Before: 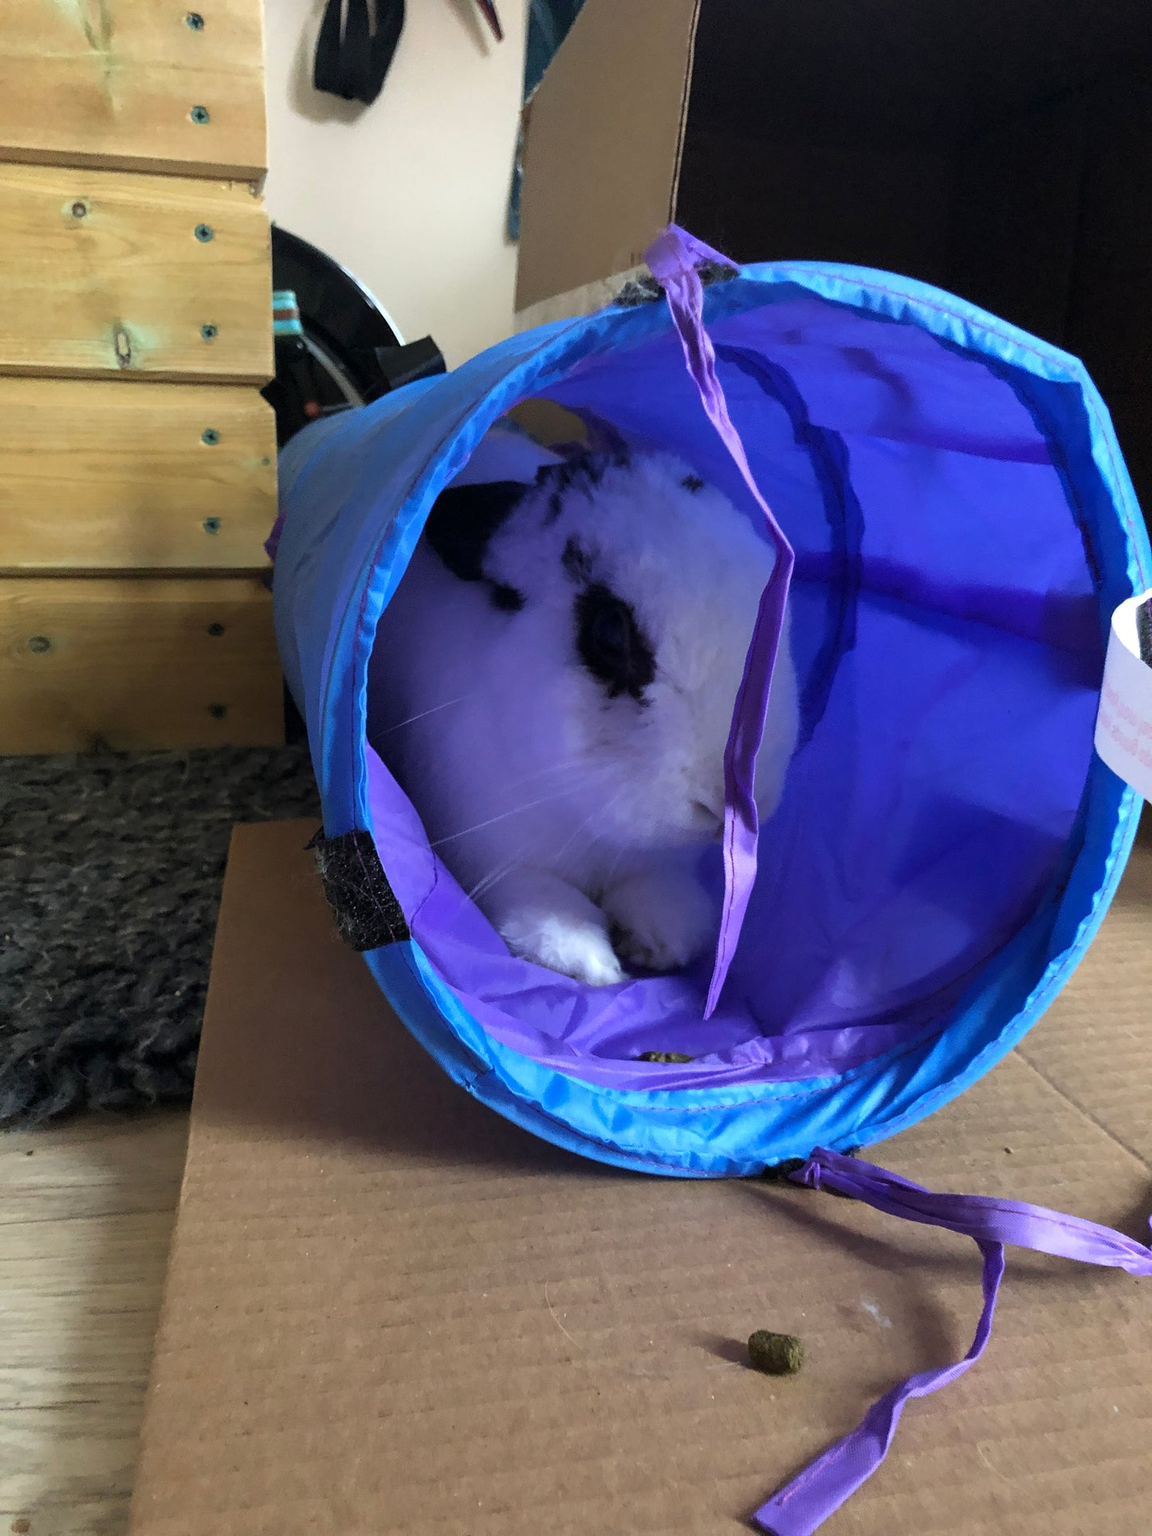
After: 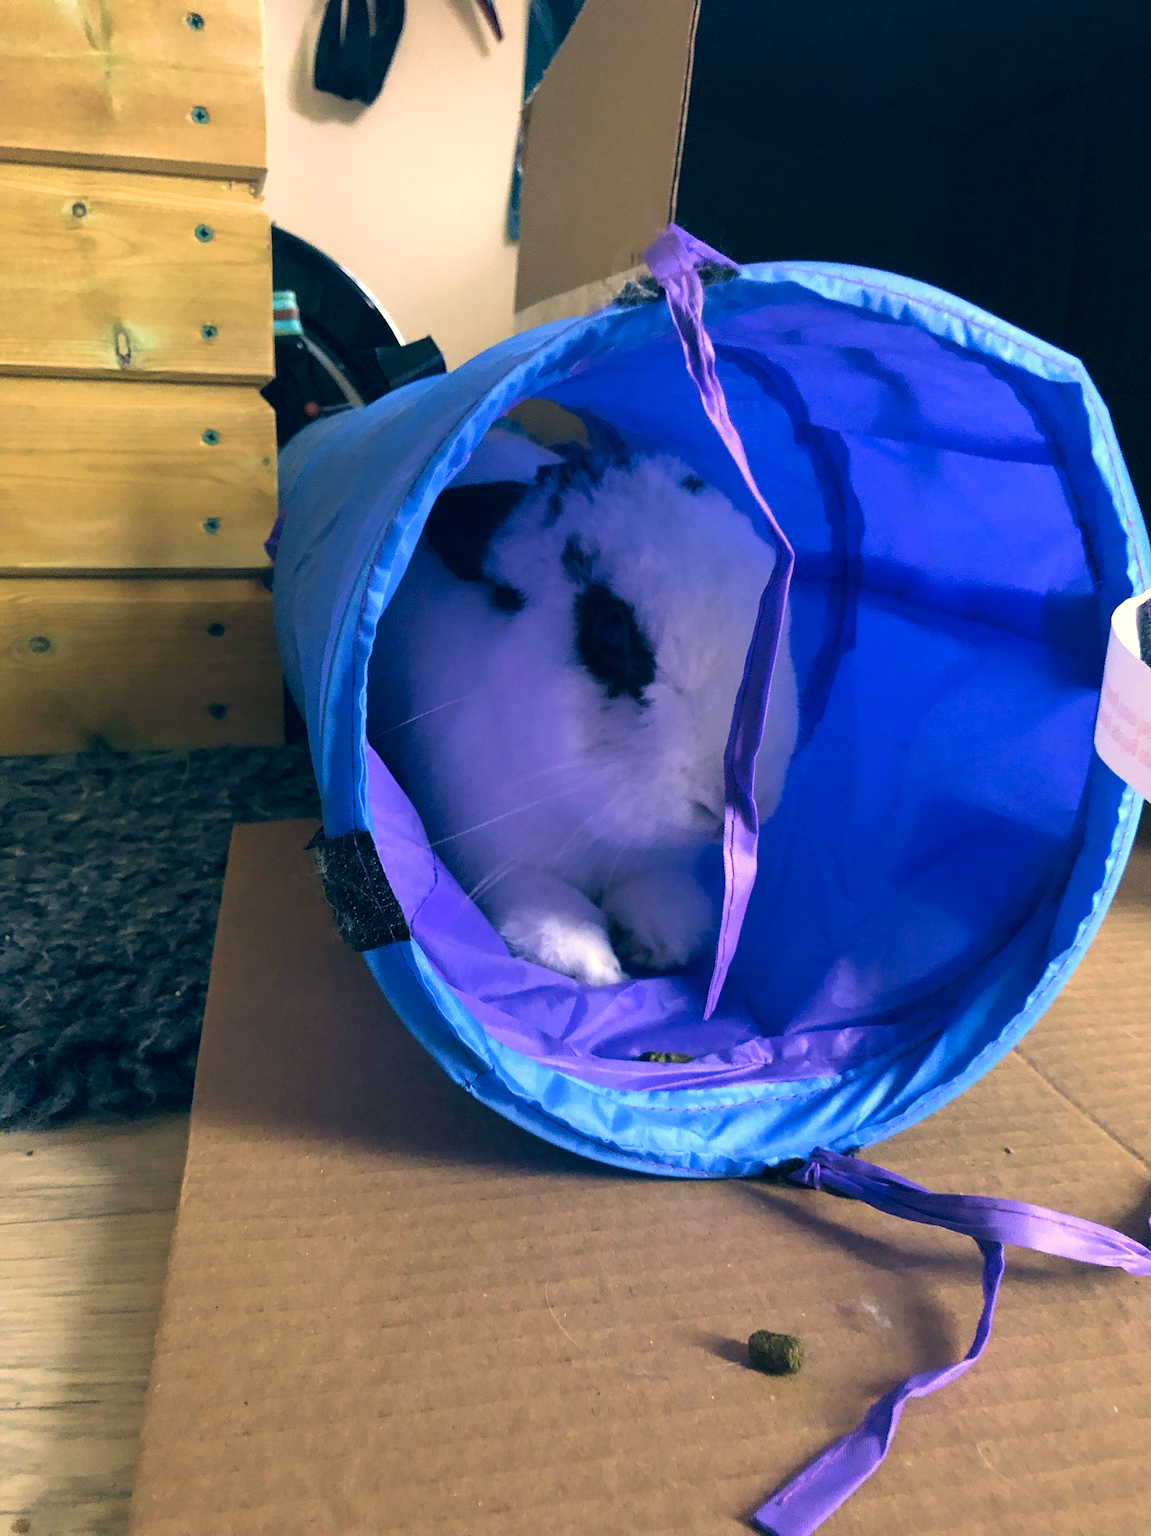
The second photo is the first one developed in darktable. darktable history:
exposure: exposure 0.2 EV, compensate highlight preservation false
color correction: highlights a* 10.32, highlights b* 14.66, shadows a* -9.59, shadows b* -15.02
velvia: on, module defaults
